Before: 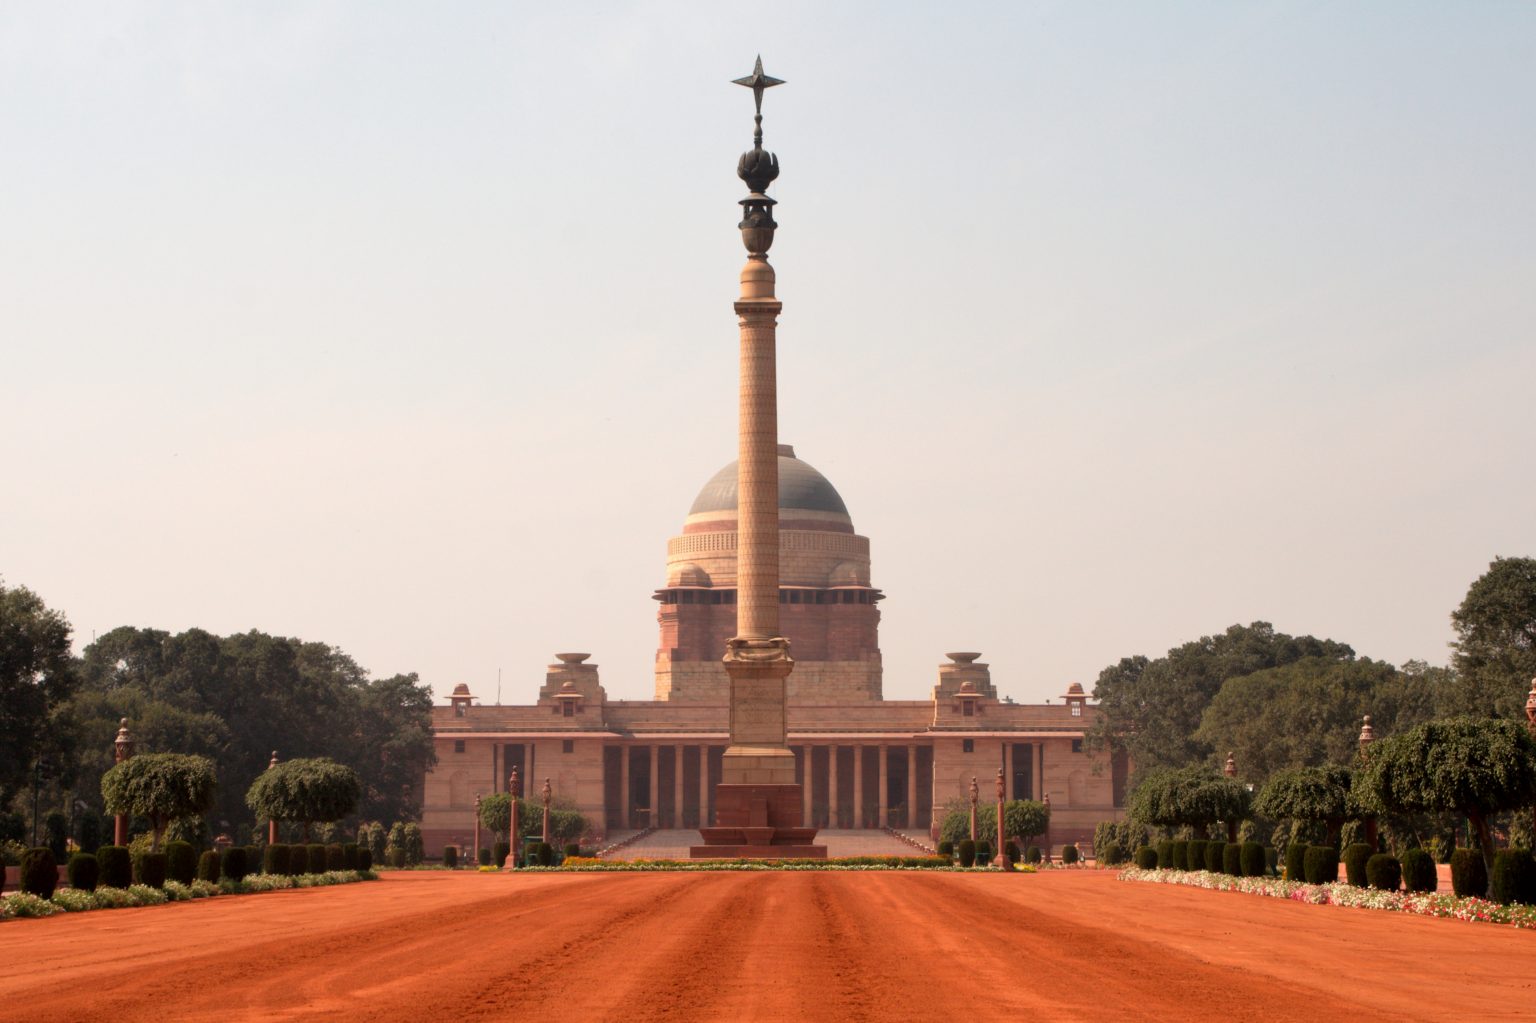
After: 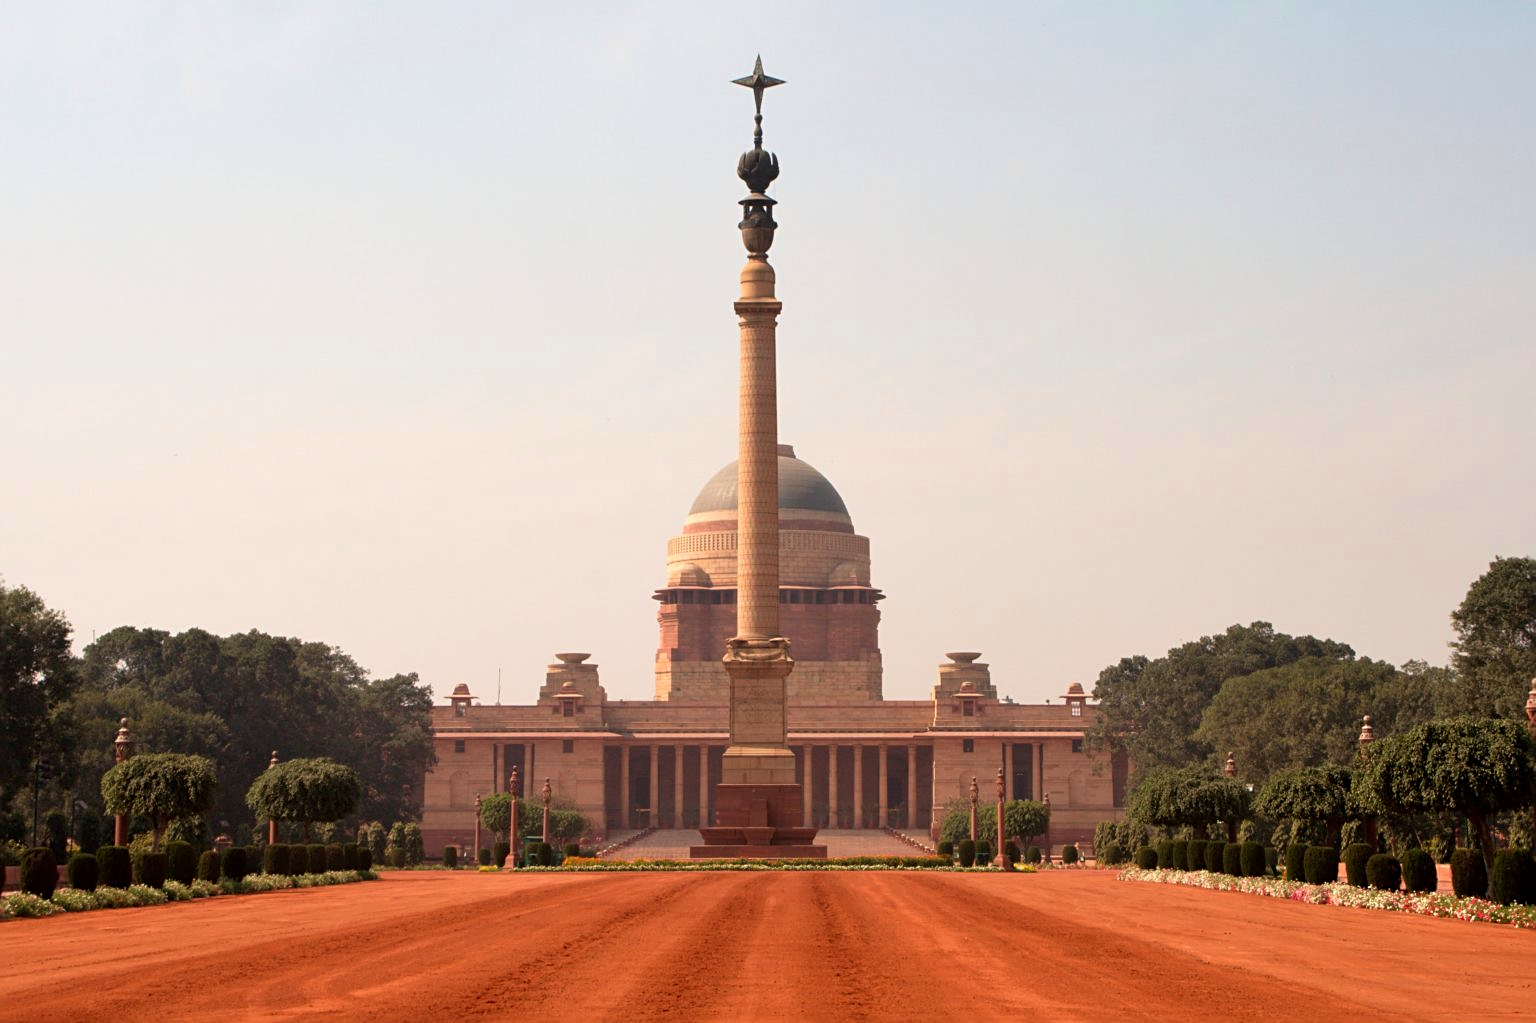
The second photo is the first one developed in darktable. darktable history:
velvia: strength 22.18%
sharpen: radius 2.493, amount 0.329
